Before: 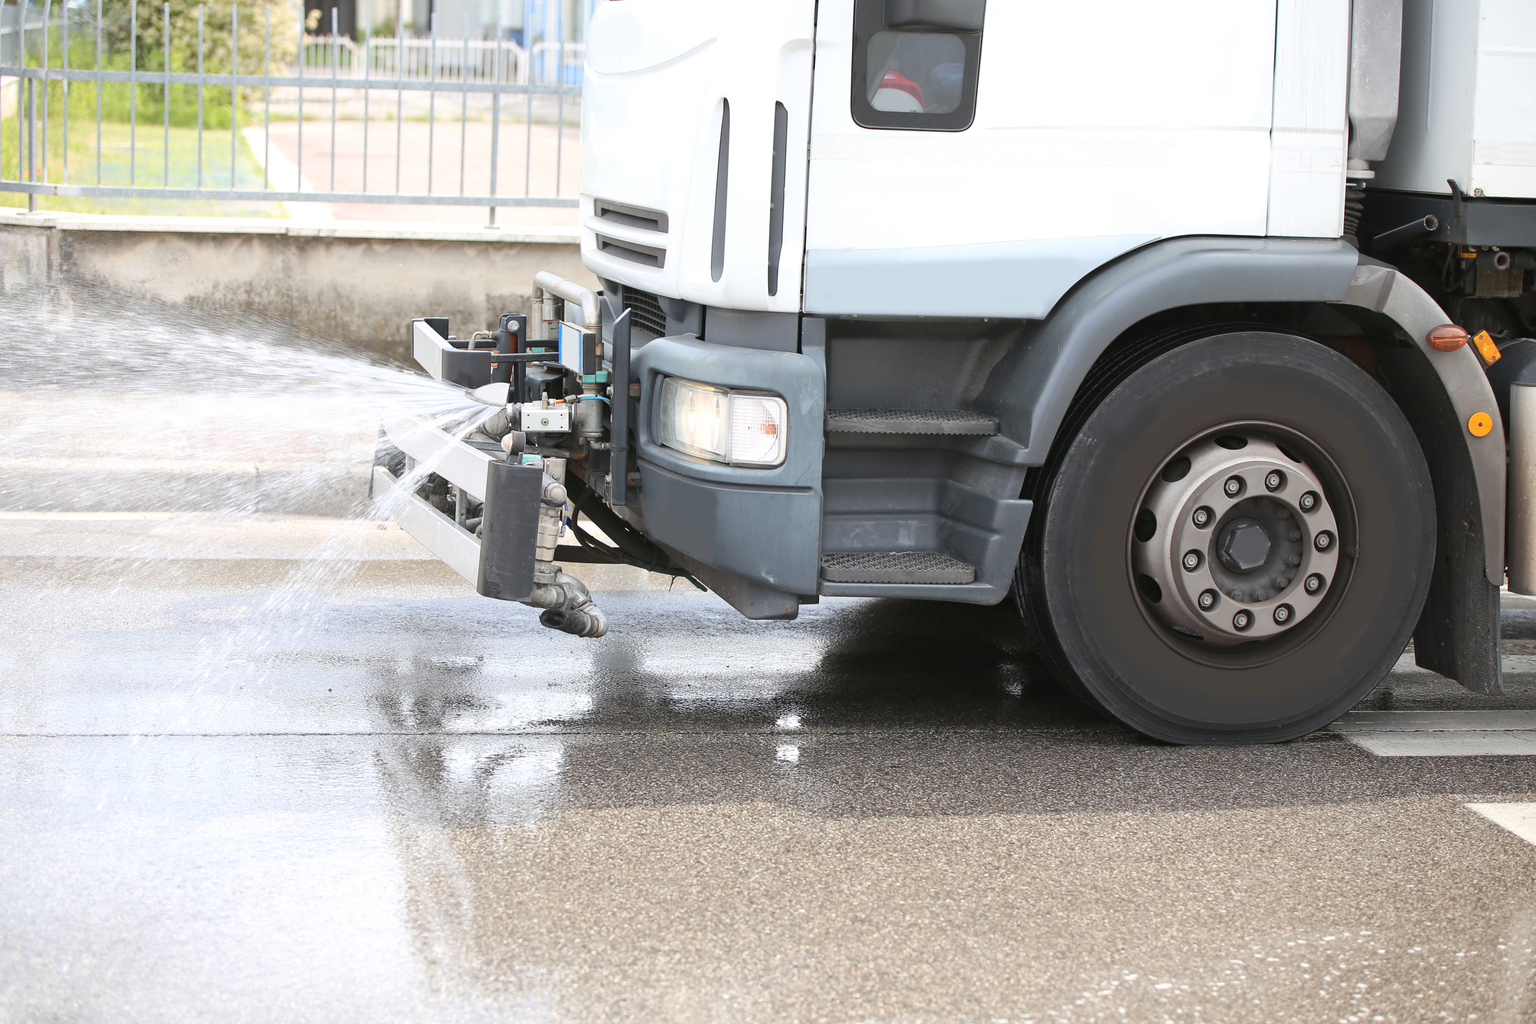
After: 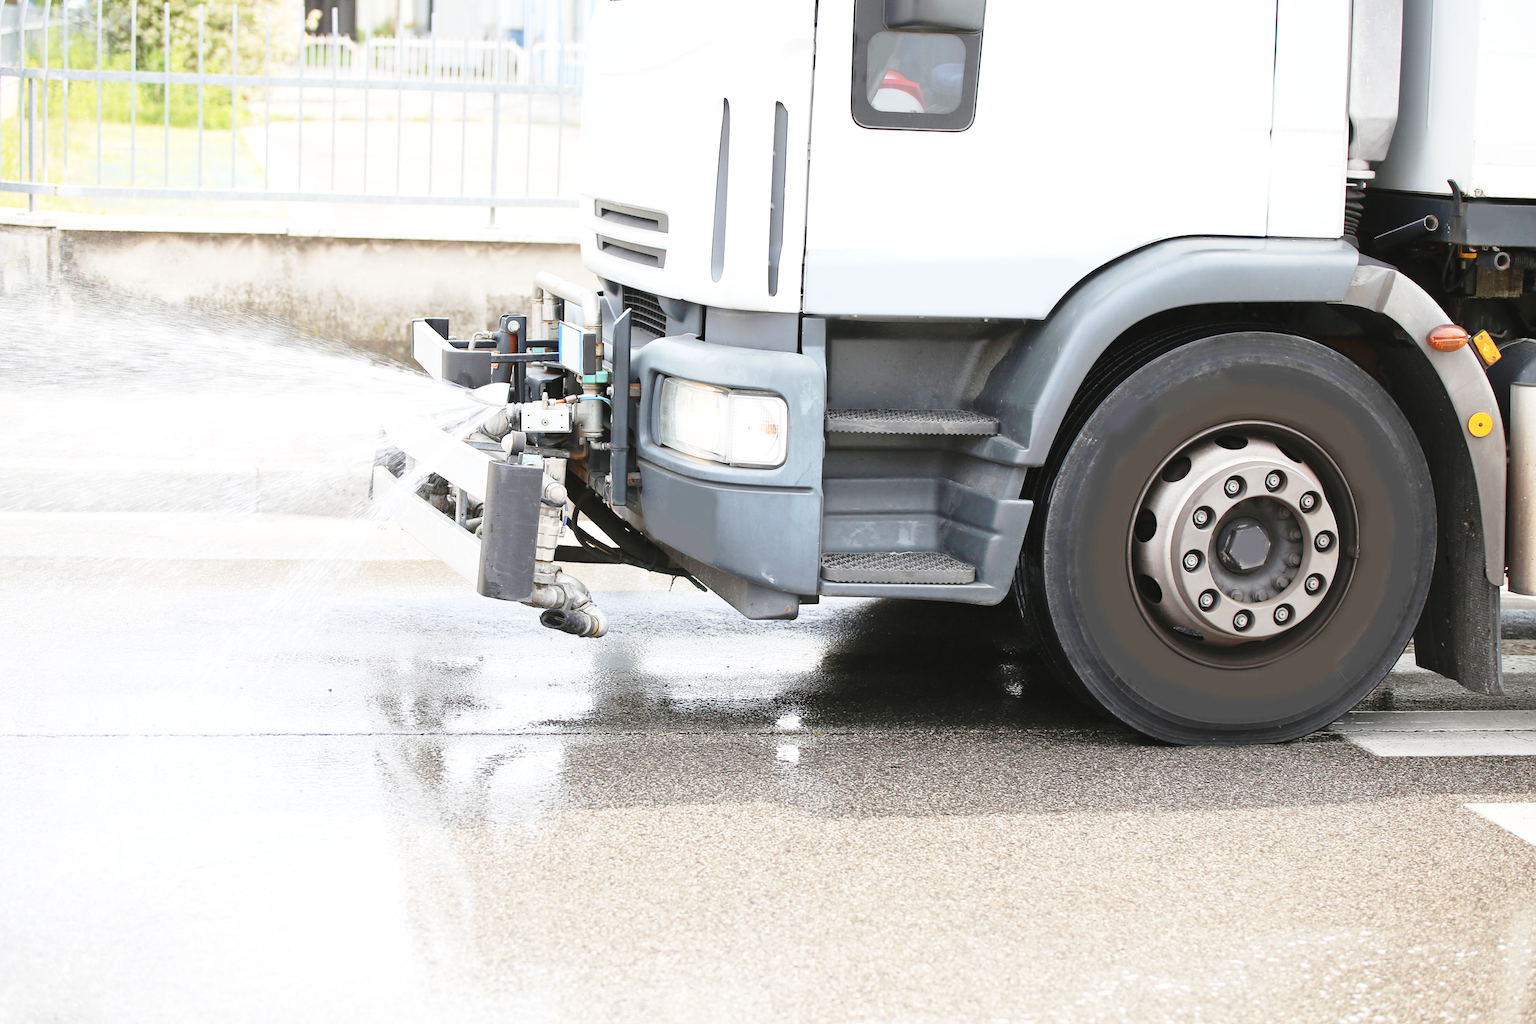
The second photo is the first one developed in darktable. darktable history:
exposure: black level correction -0.001, exposure 0.08 EV, compensate highlight preservation false
base curve: curves: ch0 [(0, 0) (0.028, 0.03) (0.121, 0.232) (0.46, 0.748) (0.859, 0.968) (1, 1)], preserve colors none
